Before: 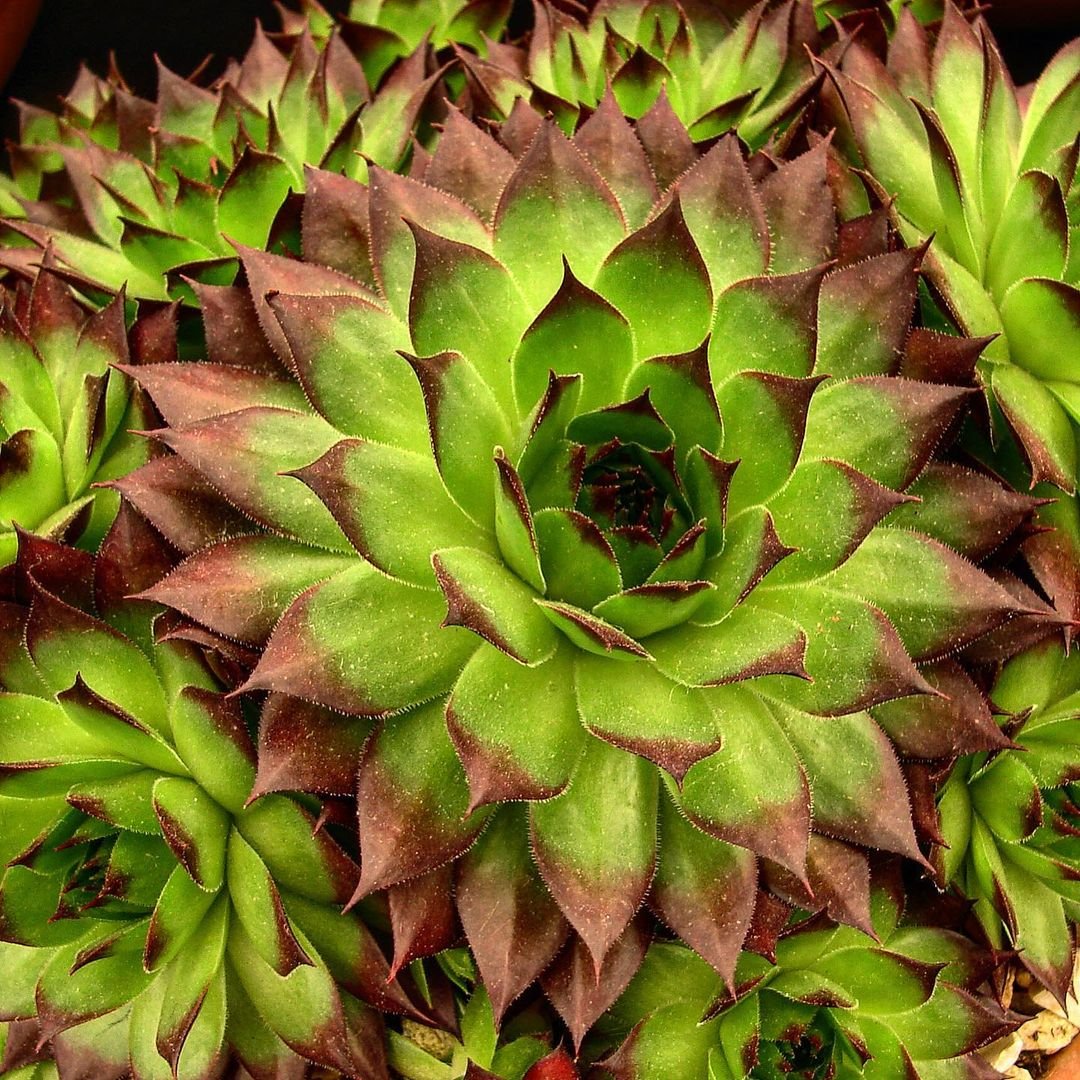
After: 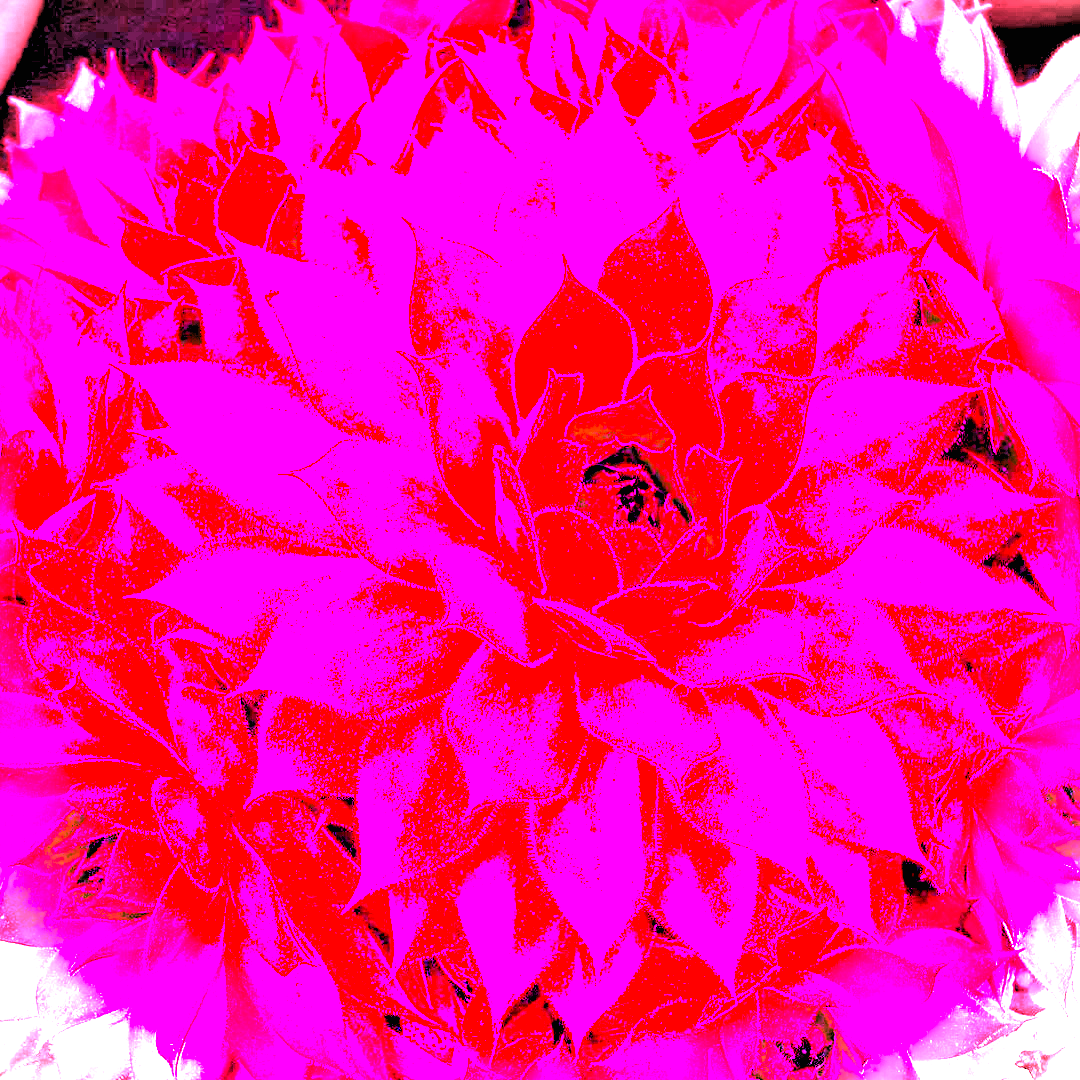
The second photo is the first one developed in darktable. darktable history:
rgb levels: levels [[0.029, 0.461, 0.922], [0, 0.5, 1], [0, 0.5, 1]]
contrast brightness saturation: contrast -0.02, brightness -0.01, saturation 0.03
white balance: red 8, blue 8
color correction: saturation 1.32
vignetting: fall-off start 92.6%, brightness -0.52, saturation -0.51, center (-0.012, 0)
exposure: black level correction 0, exposure 1.45 EV, compensate exposure bias true, compensate highlight preservation false
